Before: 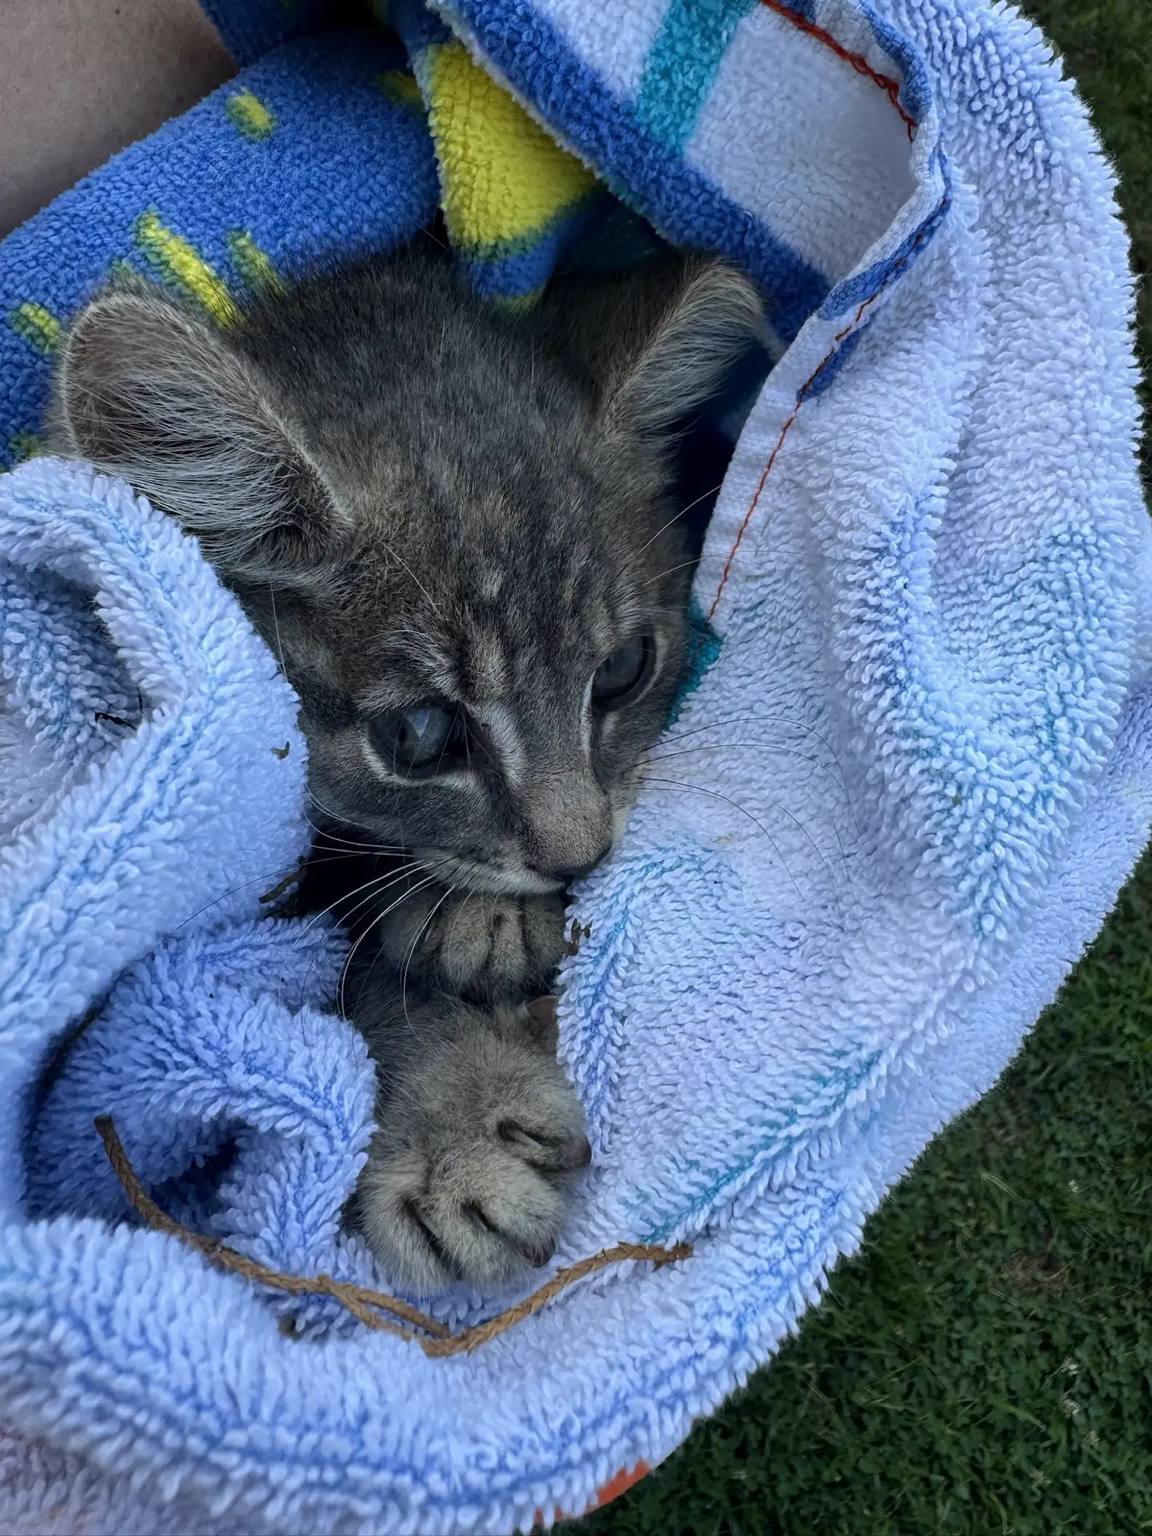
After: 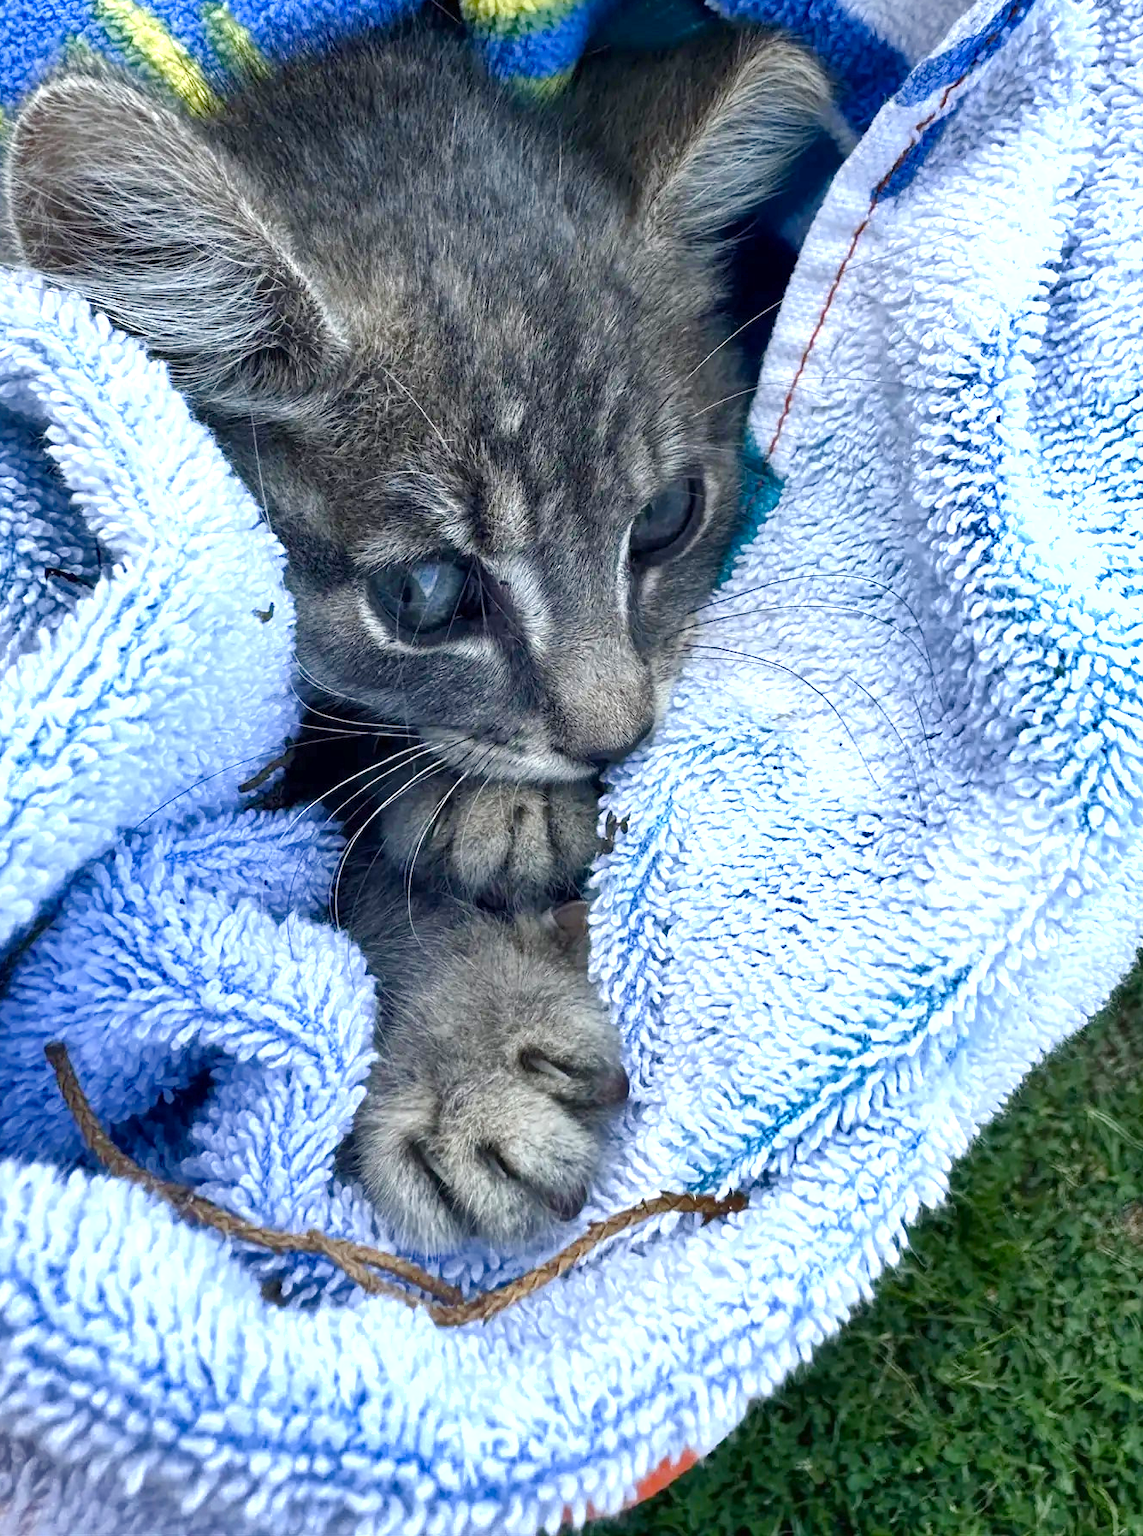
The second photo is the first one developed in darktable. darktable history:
crop and rotate: left 4.987%, top 14.991%, right 10.657%
exposure: black level correction 0, exposure 1.182 EV, compensate highlight preservation false
color balance rgb: shadows fall-off 102.818%, perceptual saturation grading › global saturation 20%, perceptual saturation grading › highlights -50.467%, perceptual saturation grading › shadows 30.829%, mask middle-gray fulcrum 22.639%
shadows and highlights: soften with gaussian
